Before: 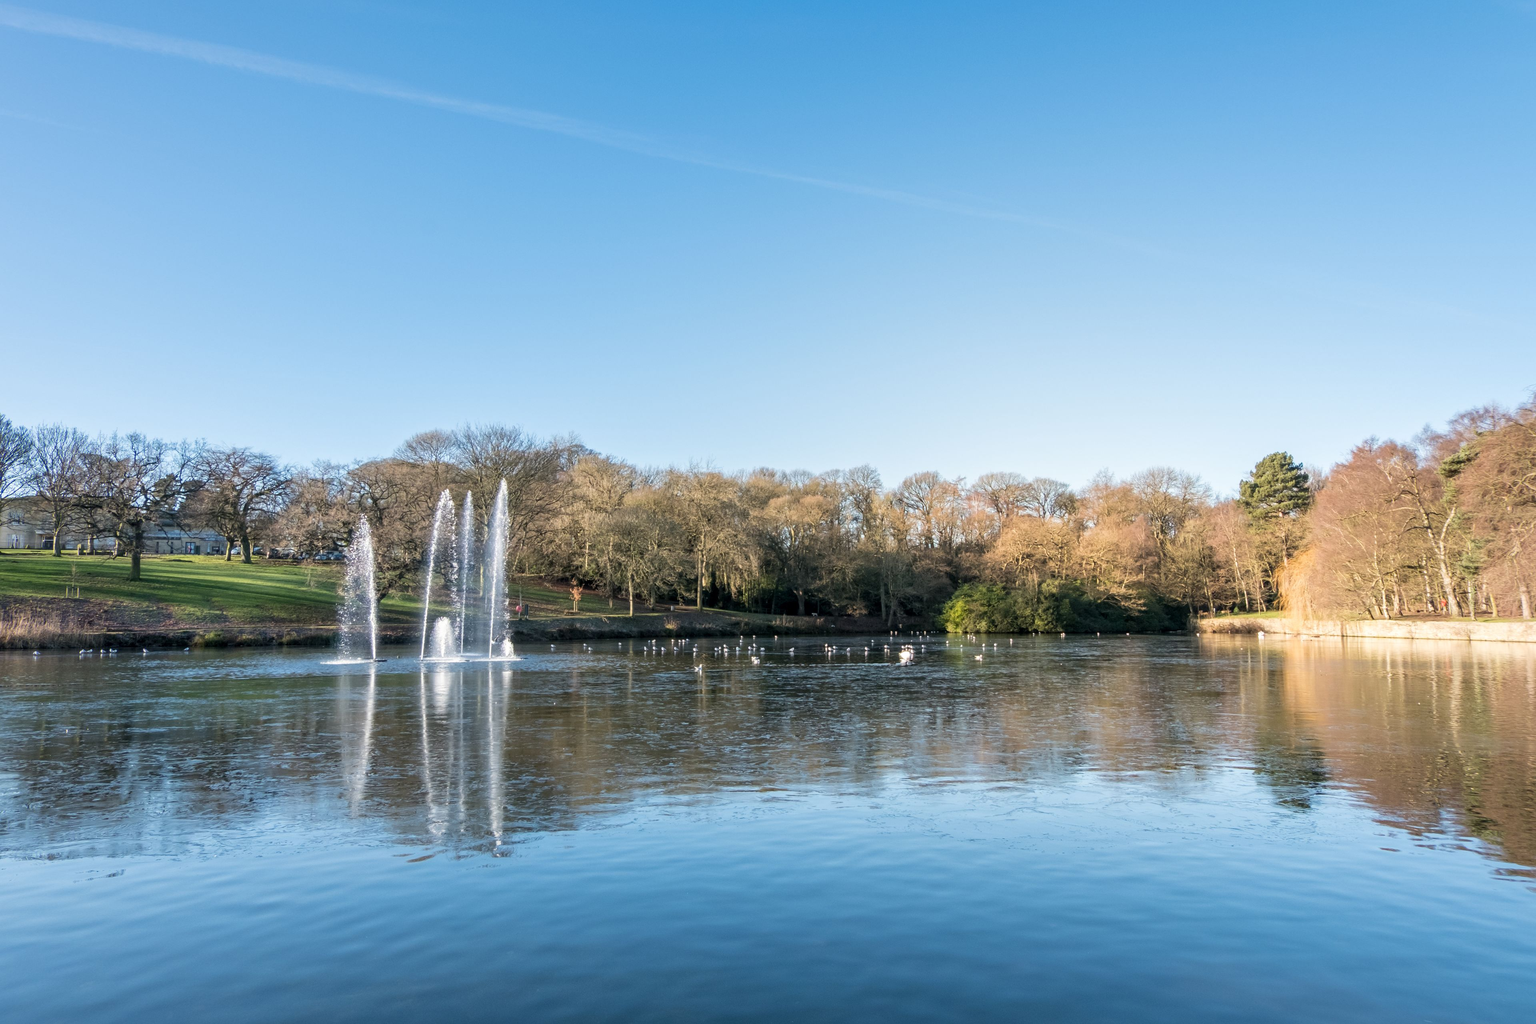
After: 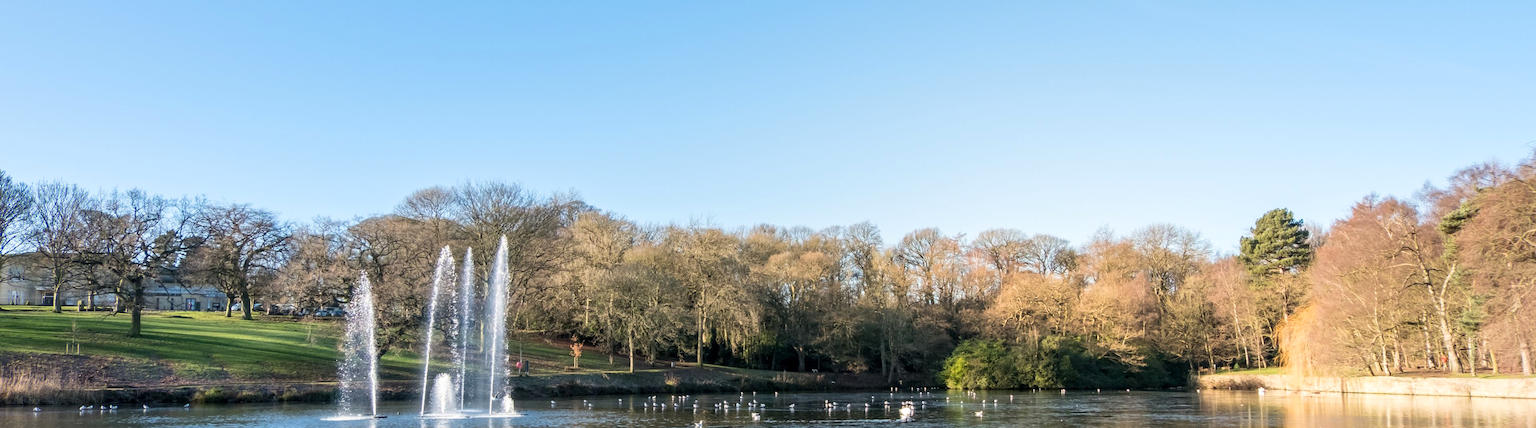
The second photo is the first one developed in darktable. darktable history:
crop and rotate: top 23.84%, bottom 34.294%
contrast brightness saturation: contrast 0.1, brightness 0.03, saturation 0.09
